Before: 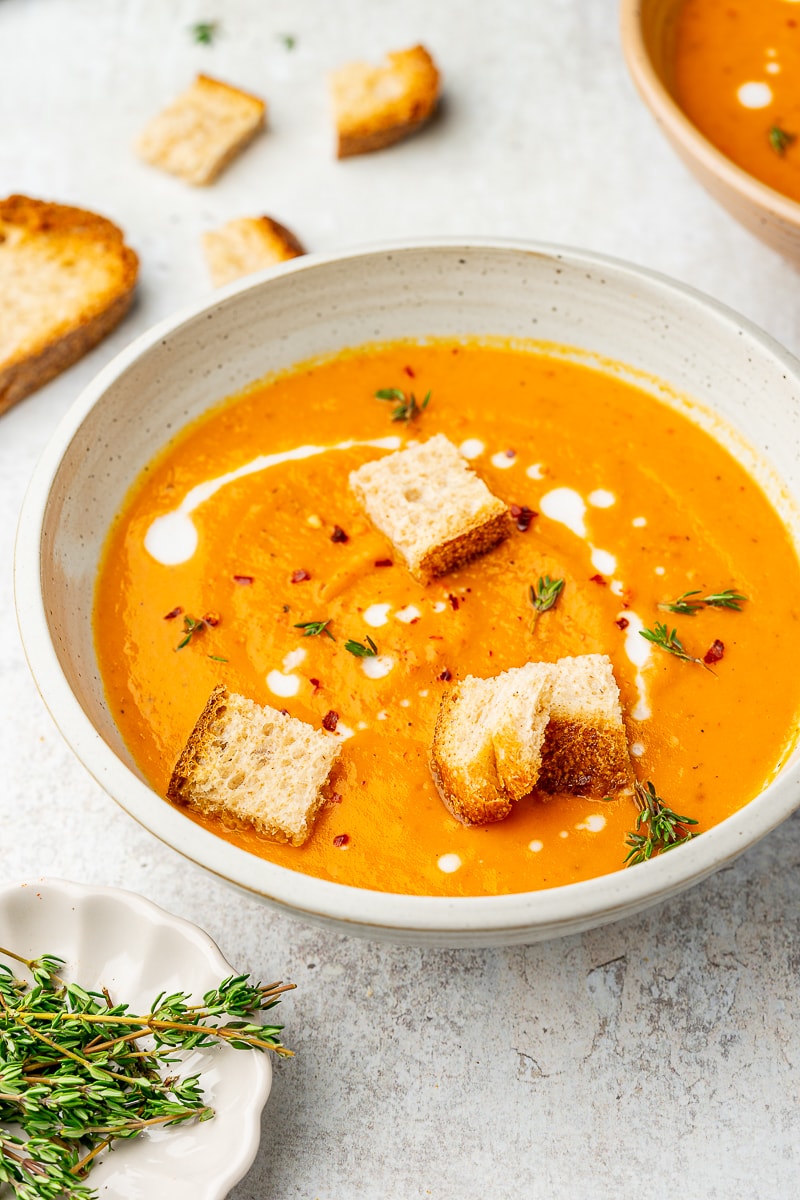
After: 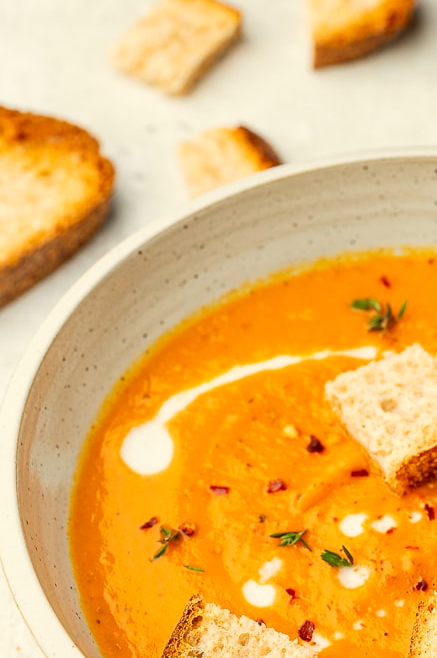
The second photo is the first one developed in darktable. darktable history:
crop and rotate: left 3.047%, top 7.509%, right 42.236%, bottom 37.598%
white balance: red 1.029, blue 0.92
